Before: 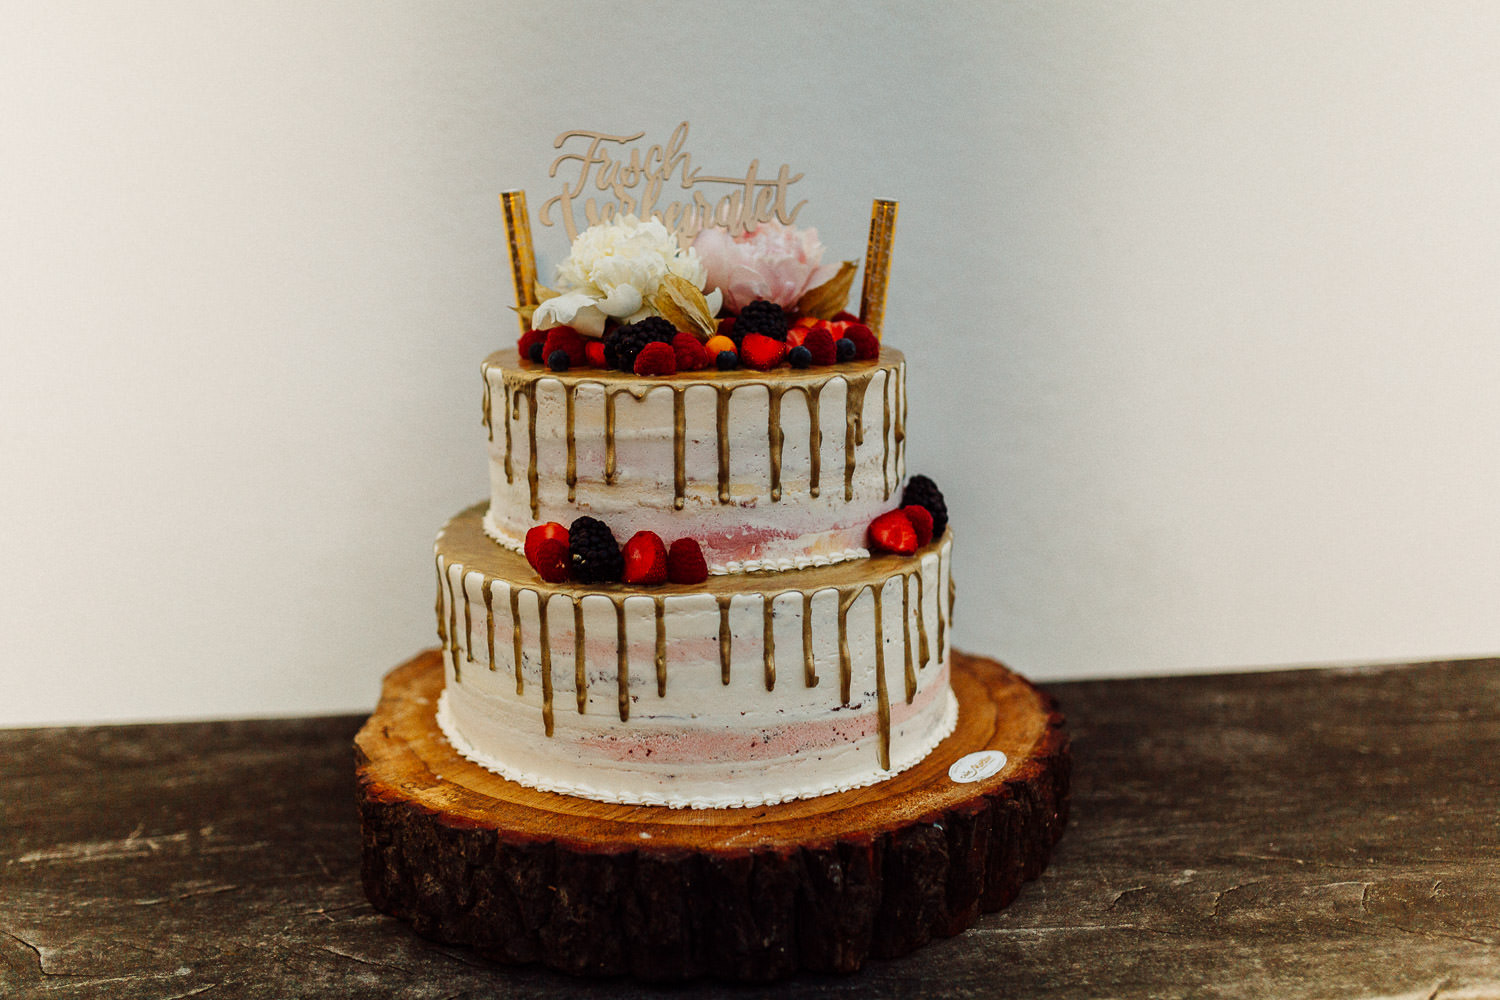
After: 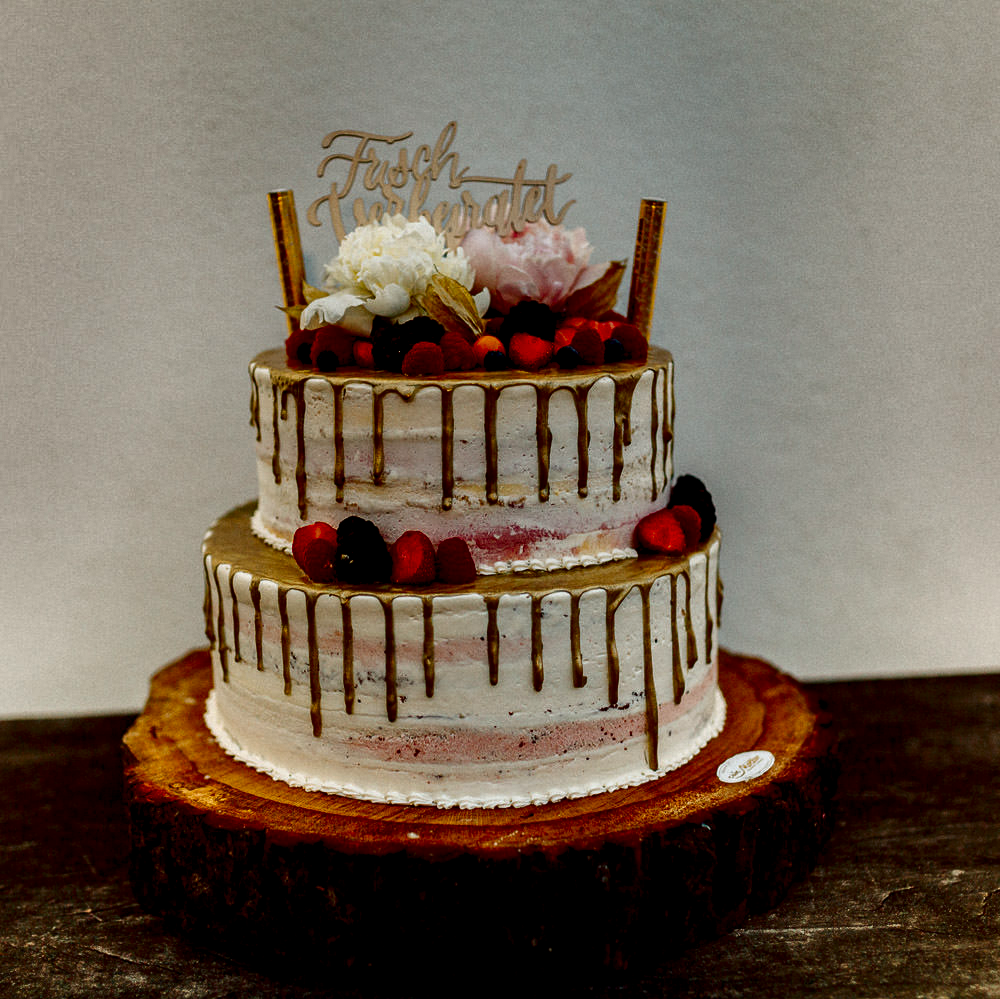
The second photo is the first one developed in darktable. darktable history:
local contrast: detail 135%, midtone range 0.746
shadows and highlights: shadows 24.19, highlights -77.23, soften with gaussian
crop and rotate: left 15.545%, right 17.731%
contrast brightness saturation: brightness -0.251, saturation 0.201
